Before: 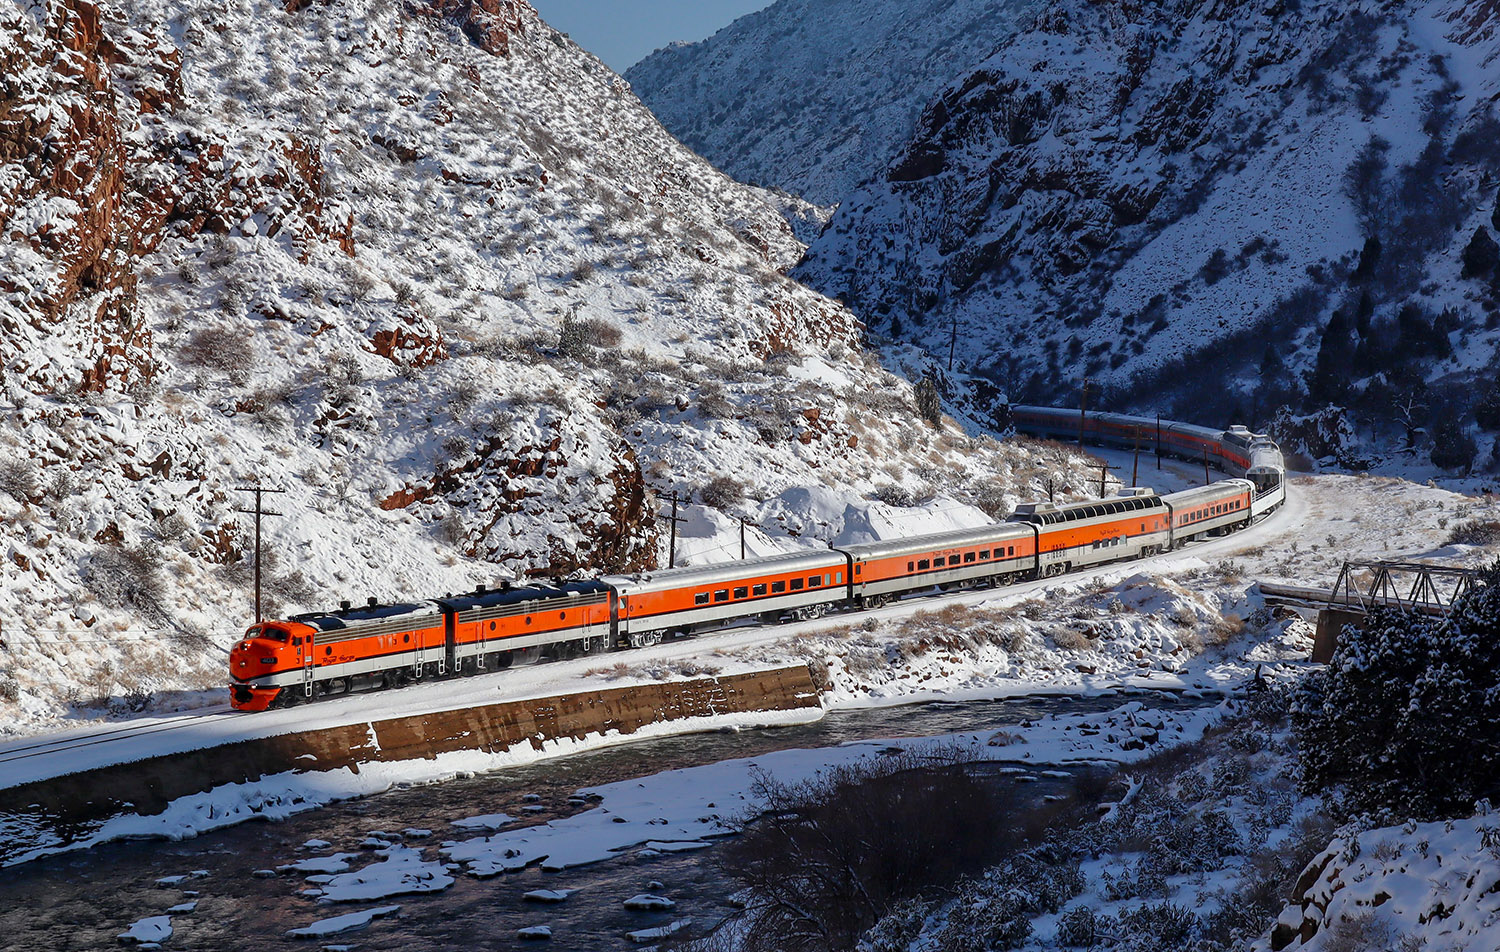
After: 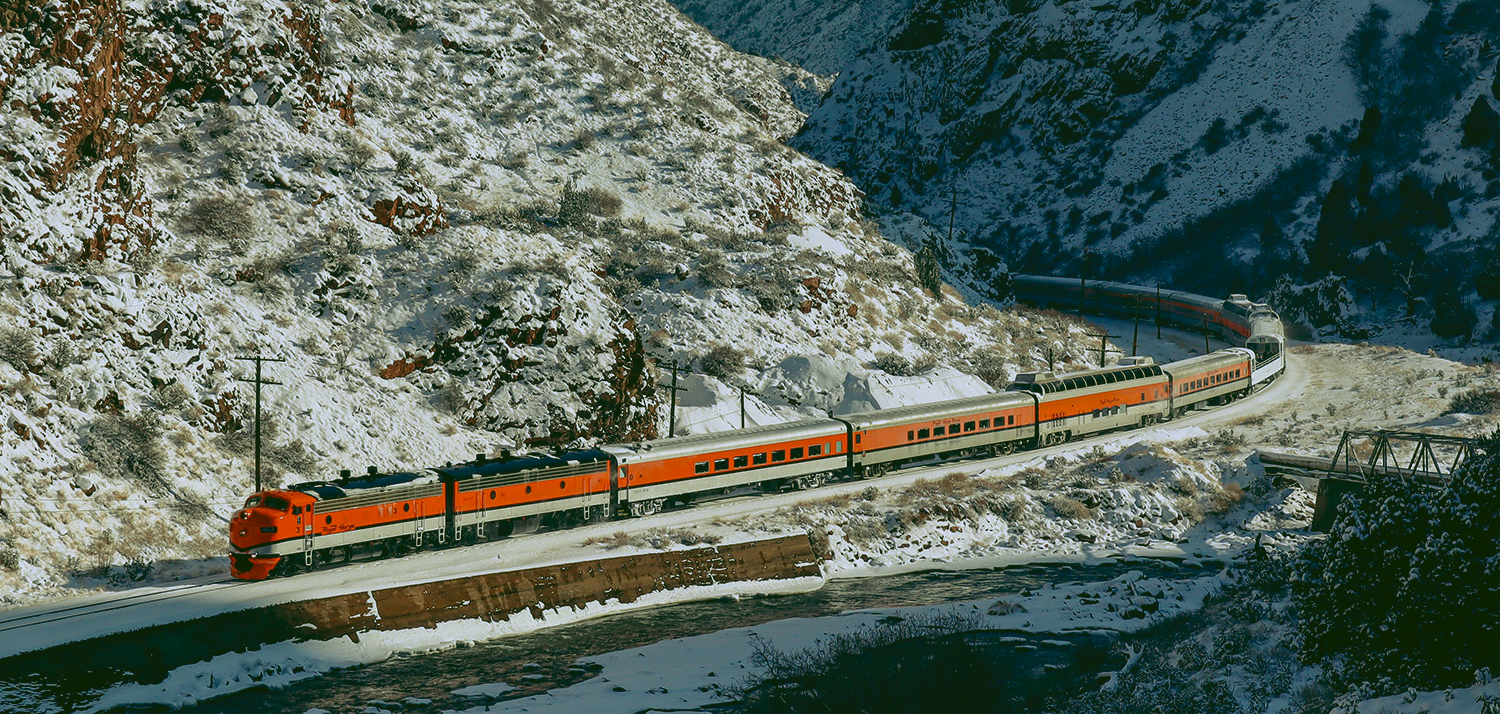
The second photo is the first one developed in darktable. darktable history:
crop: top 13.819%, bottom 11.169%
rgb curve: curves: ch0 [(0.123, 0.061) (0.995, 0.887)]; ch1 [(0.06, 0.116) (1, 0.906)]; ch2 [(0, 0) (0.824, 0.69) (1, 1)], mode RGB, independent channels, compensate middle gray true
